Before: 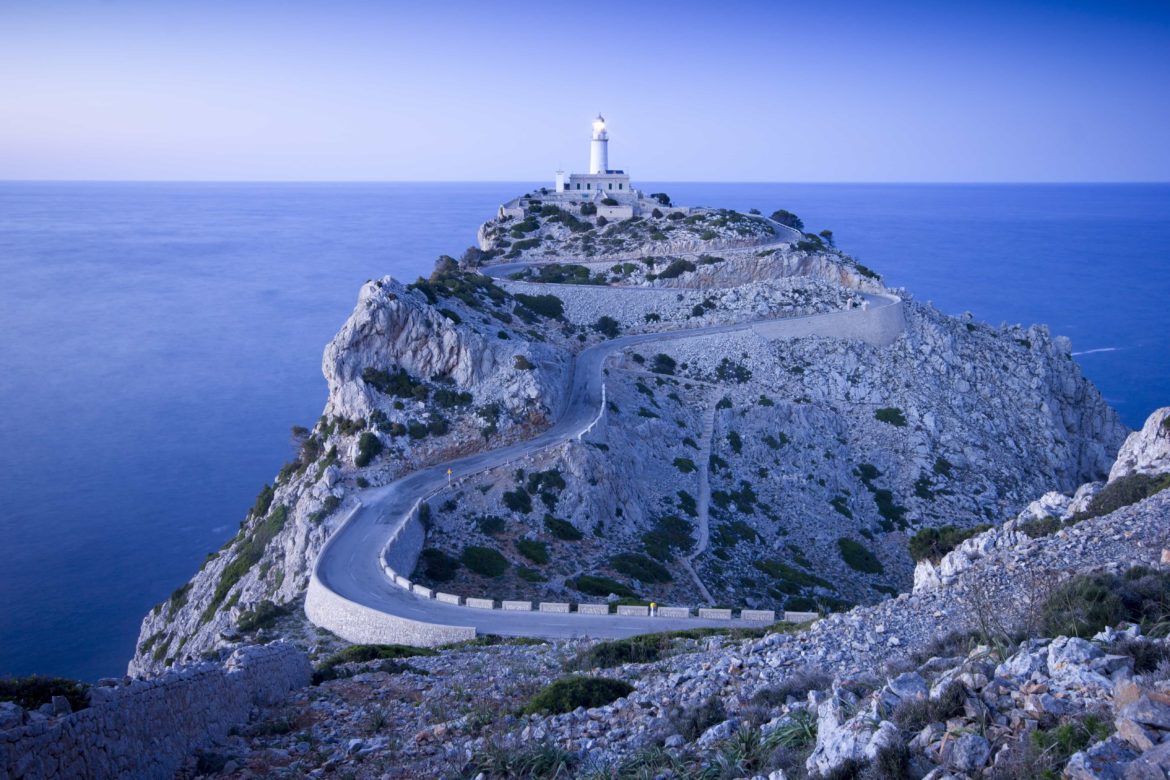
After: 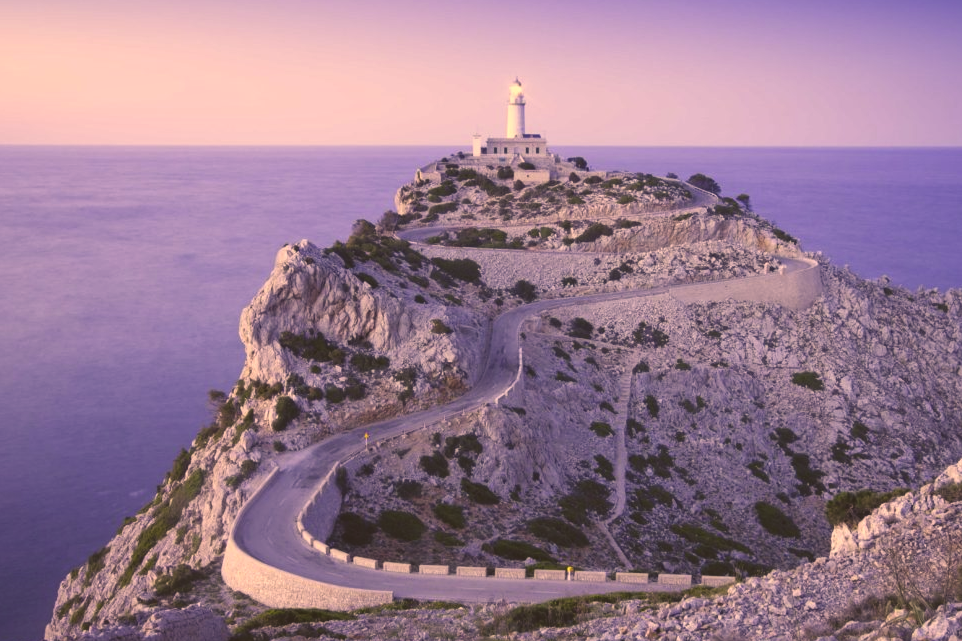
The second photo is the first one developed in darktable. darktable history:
crop and rotate: left 7.101%, top 4.618%, right 10.607%, bottom 13.122%
exposure: black level correction -0.021, exposure -0.033 EV, compensate highlight preservation false
color correction: highlights a* 18.07, highlights b* 35.48, shadows a* 1.67, shadows b* 6.27, saturation 1.05
local contrast: mode bilateral grid, contrast 20, coarseness 49, detail 119%, midtone range 0.2
